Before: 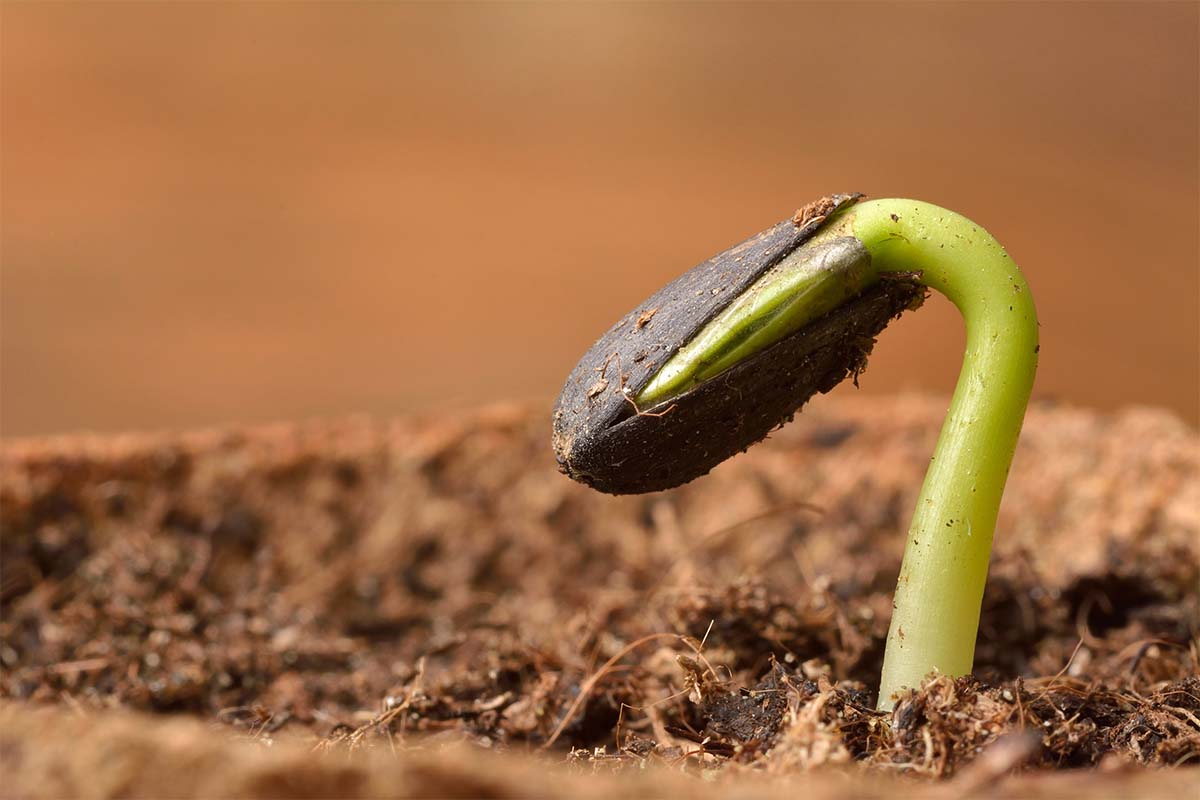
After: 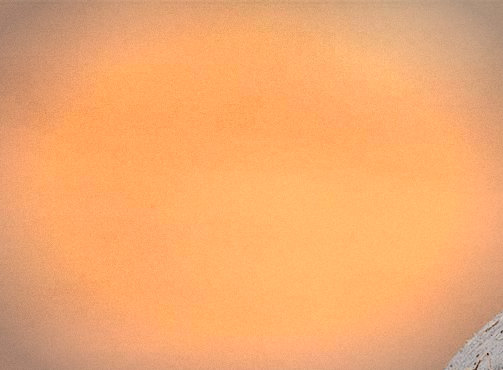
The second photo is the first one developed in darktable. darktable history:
vignetting: automatic ratio true
crop and rotate: left 10.817%, top 0.062%, right 47.194%, bottom 53.626%
exposure: exposure 0.376 EV, compensate highlight preservation false
grain: coarseness 0.09 ISO
contrast brightness saturation: contrast 0.4, brightness 0.05, saturation 0.25
